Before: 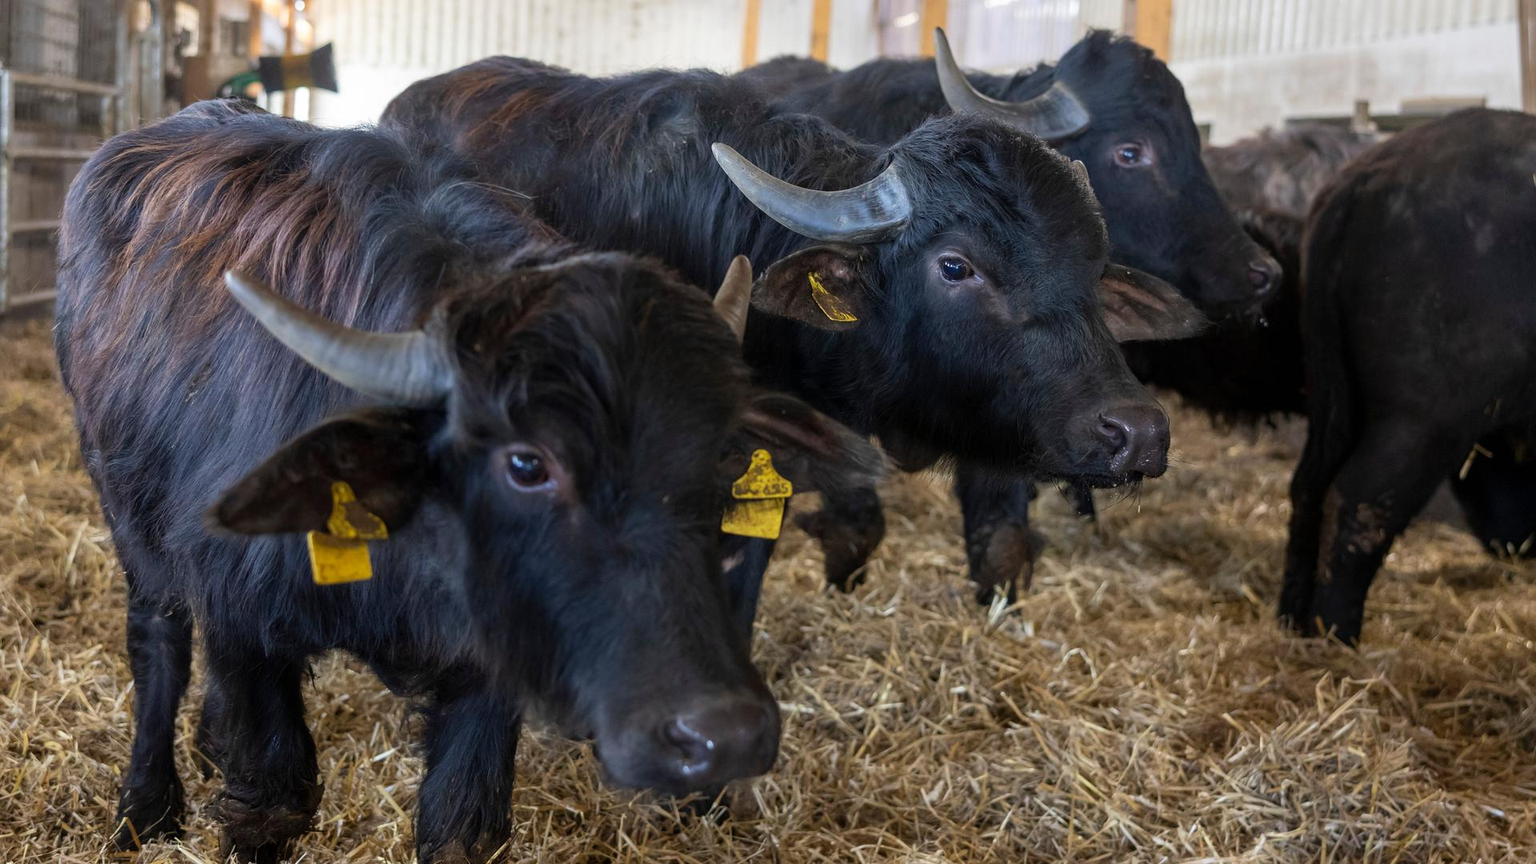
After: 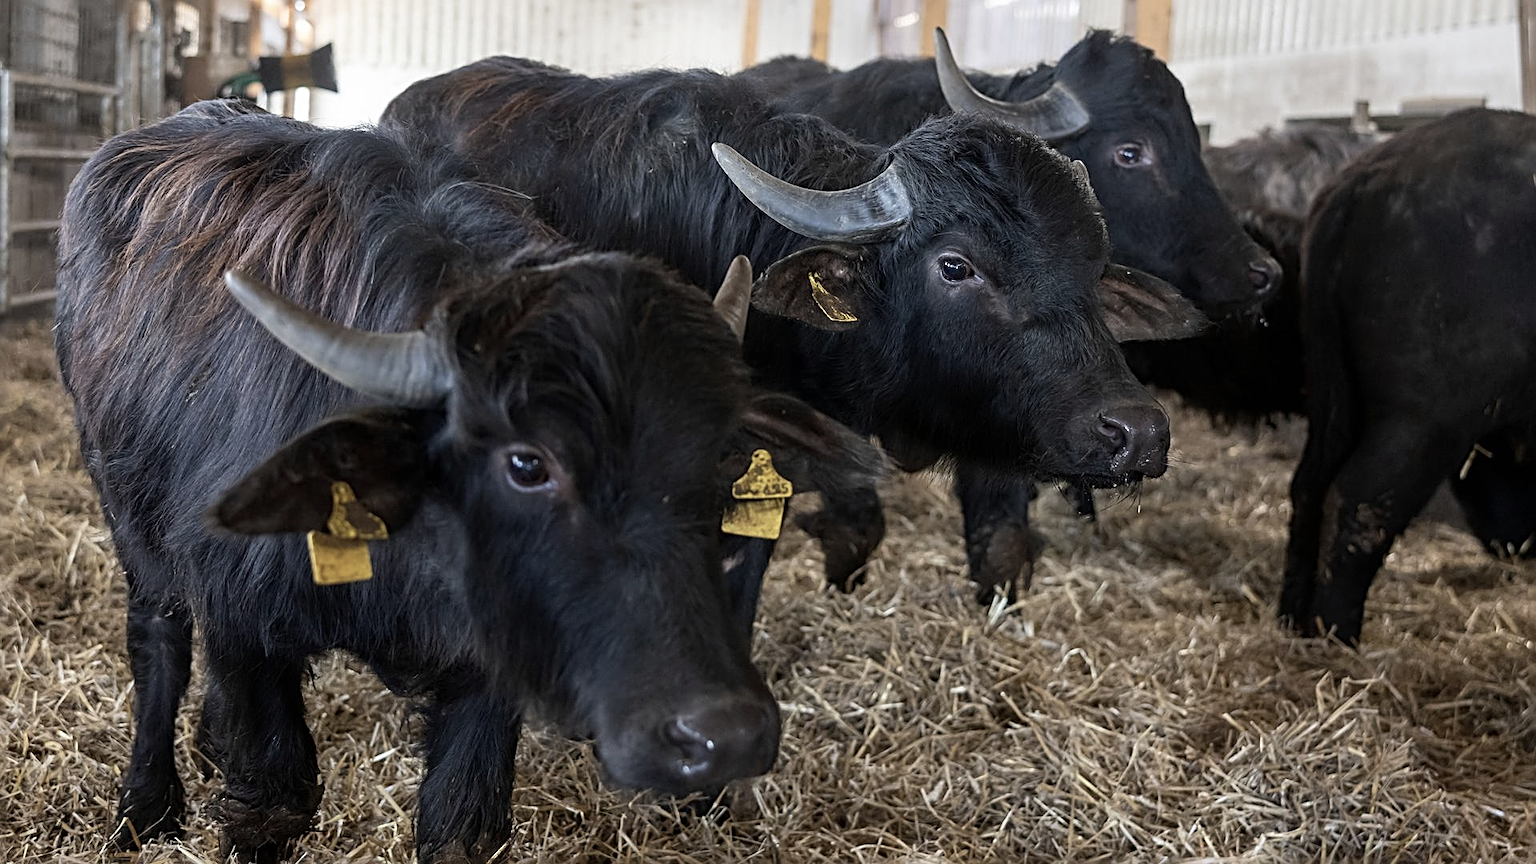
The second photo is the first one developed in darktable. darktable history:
contrast brightness saturation: contrast 0.096, saturation -0.379
sharpen: radius 2.845, amount 0.706
